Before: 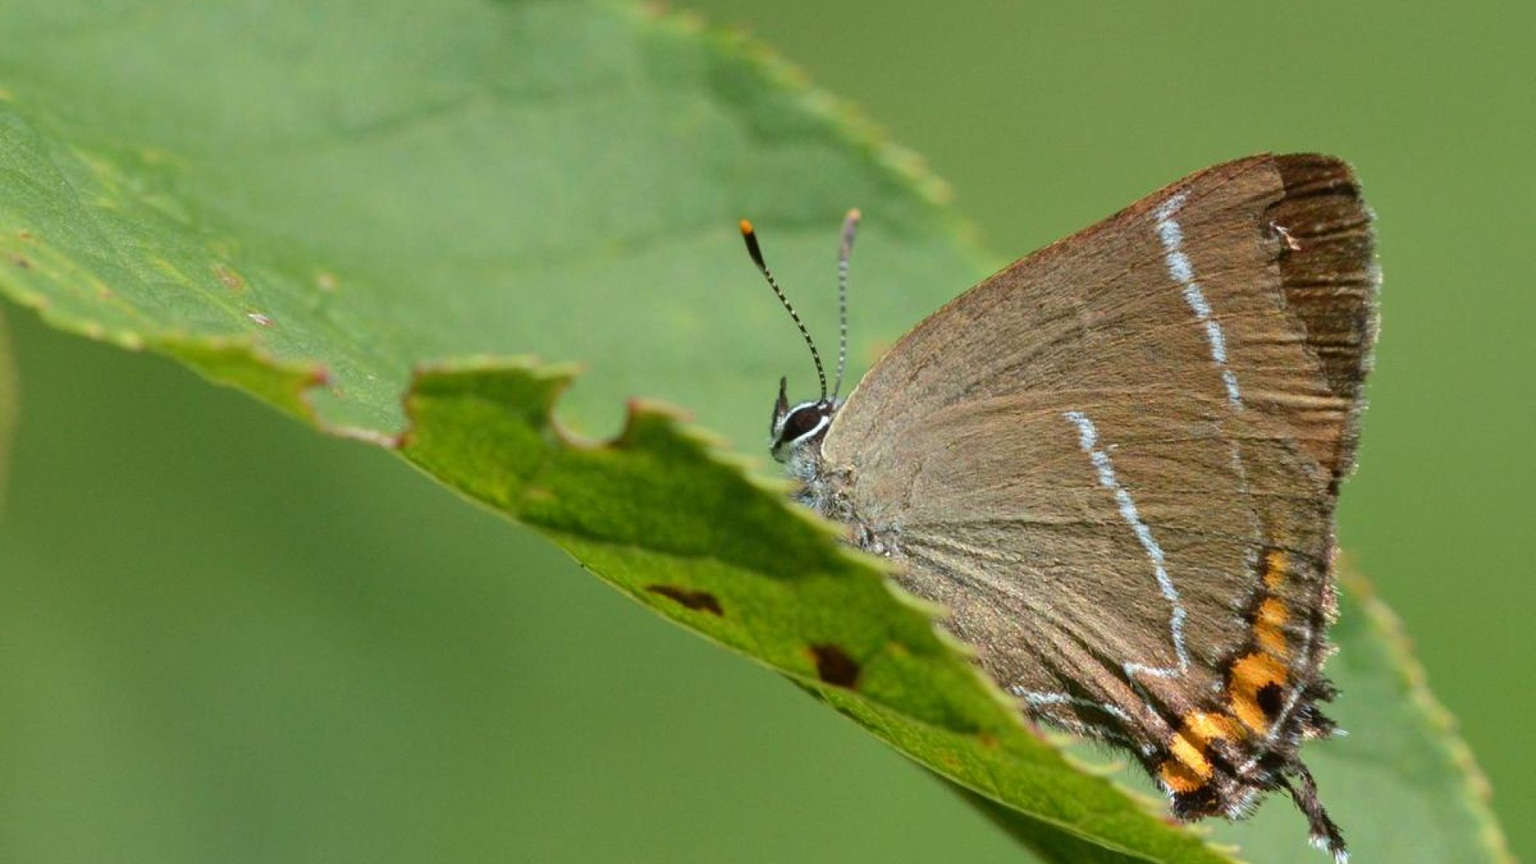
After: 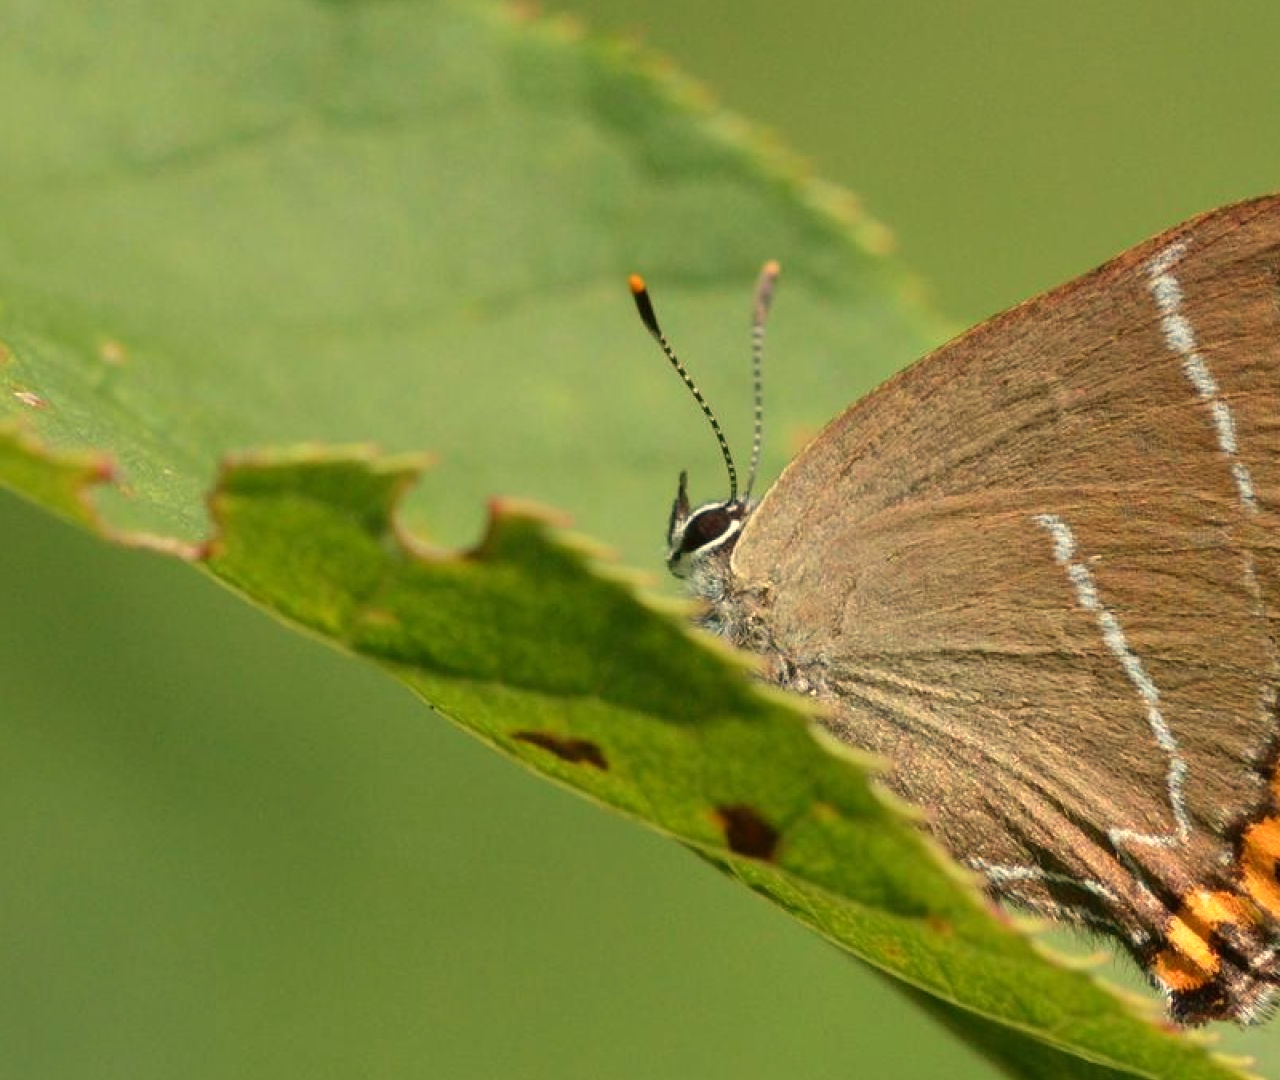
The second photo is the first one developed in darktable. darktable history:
white balance: red 1.123, blue 0.83
crop and rotate: left 15.446%, right 17.836%
